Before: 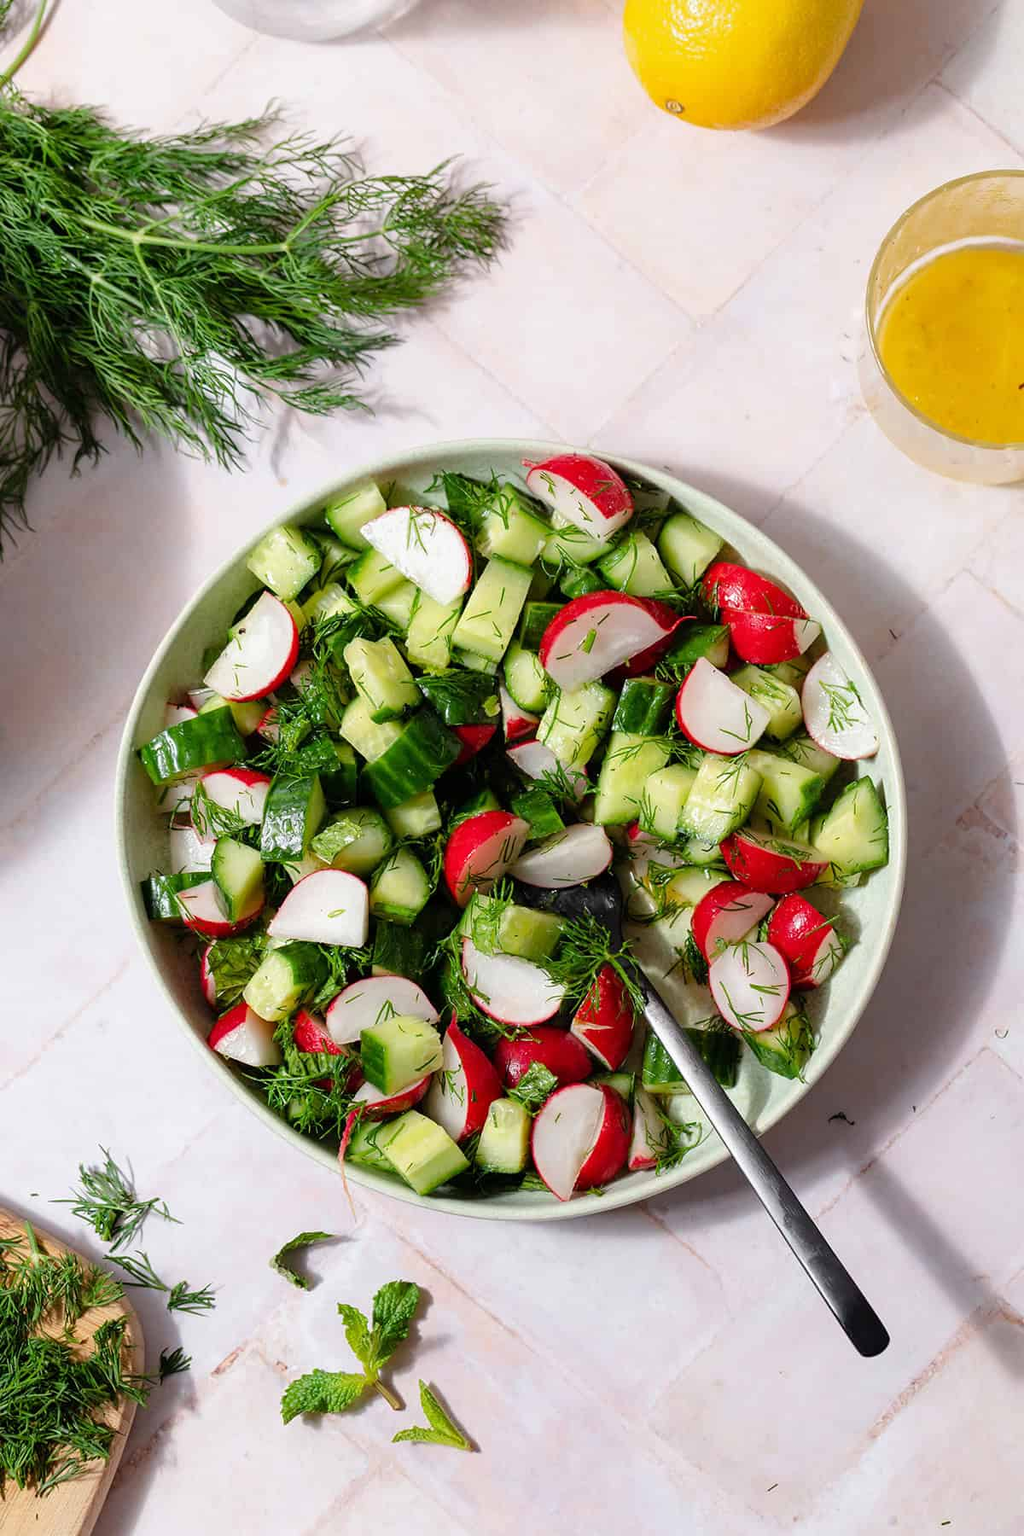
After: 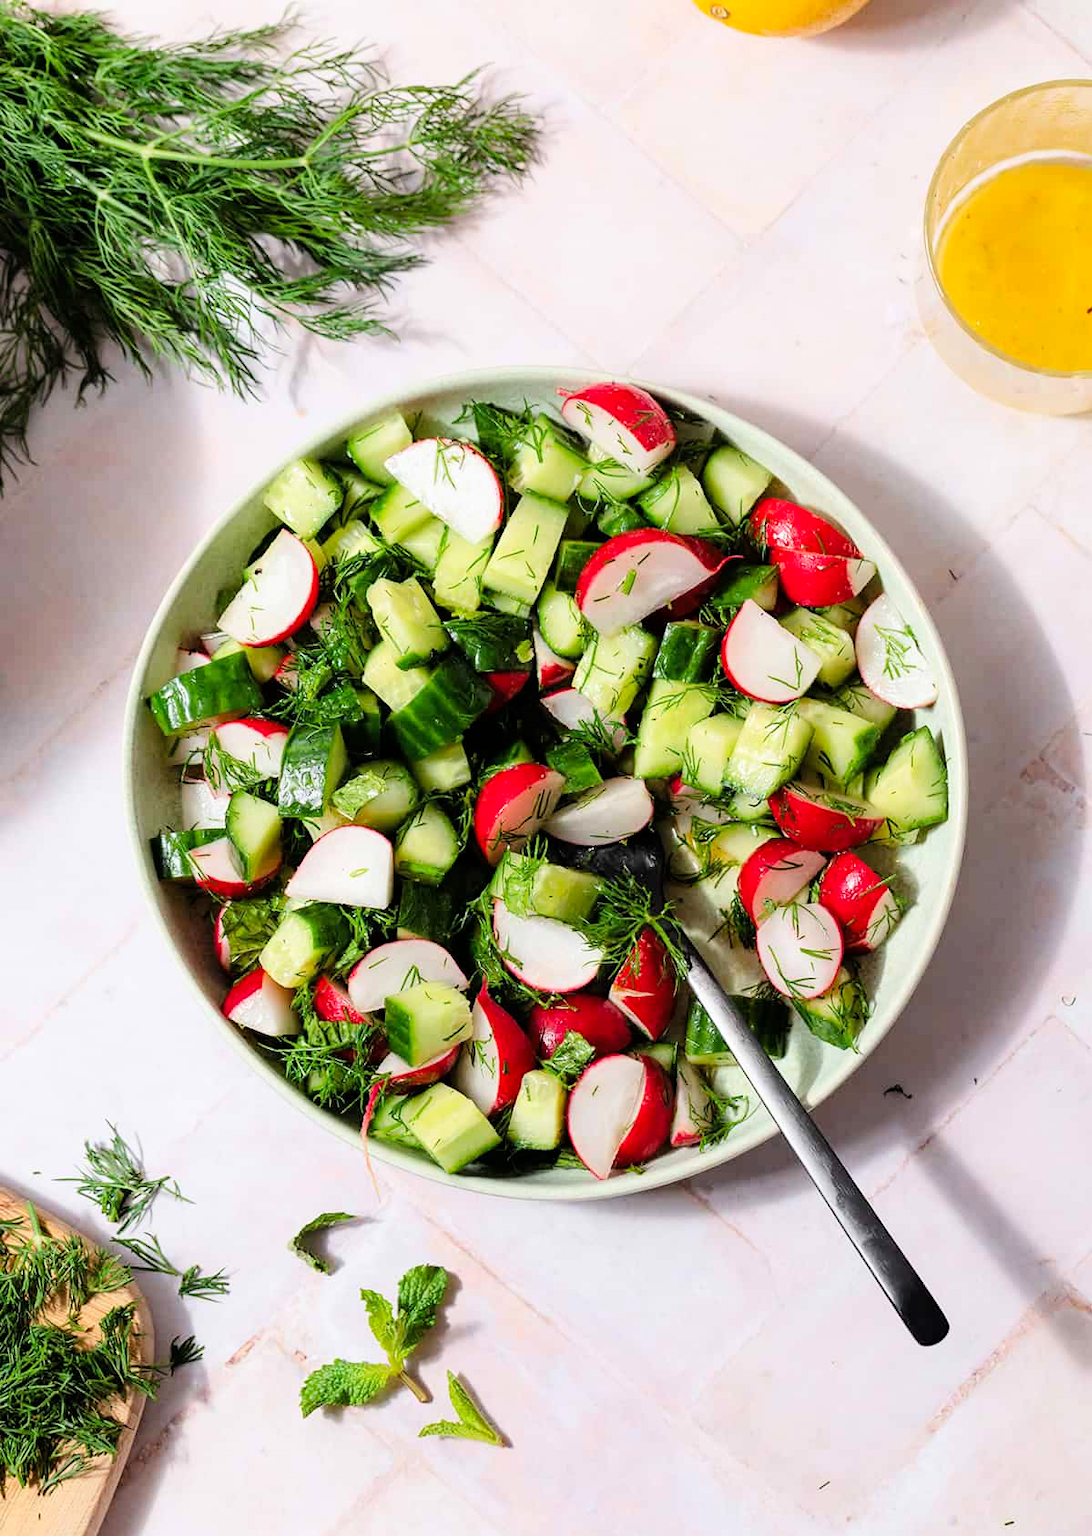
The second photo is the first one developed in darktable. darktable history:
crop and rotate: top 6.25%
tone curve: curves: ch0 [(0, 0) (0.004, 0.001) (0.133, 0.112) (0.325, 0.362) (0.832, 0.893) (1, 1)], color space Lab, linked channels, preserve colors none
